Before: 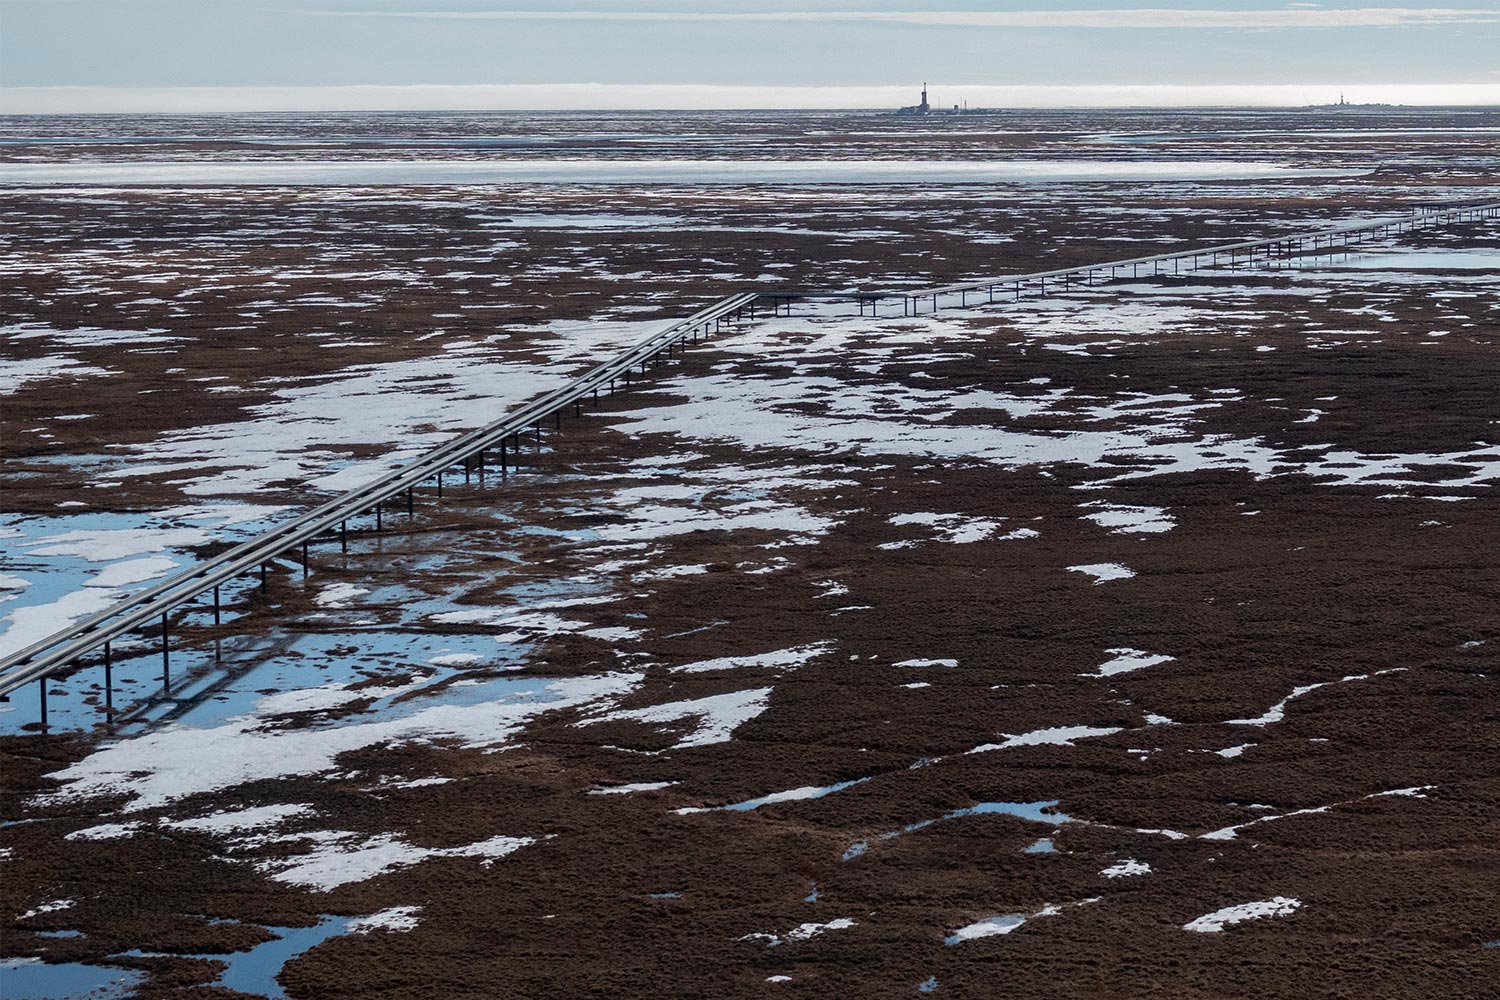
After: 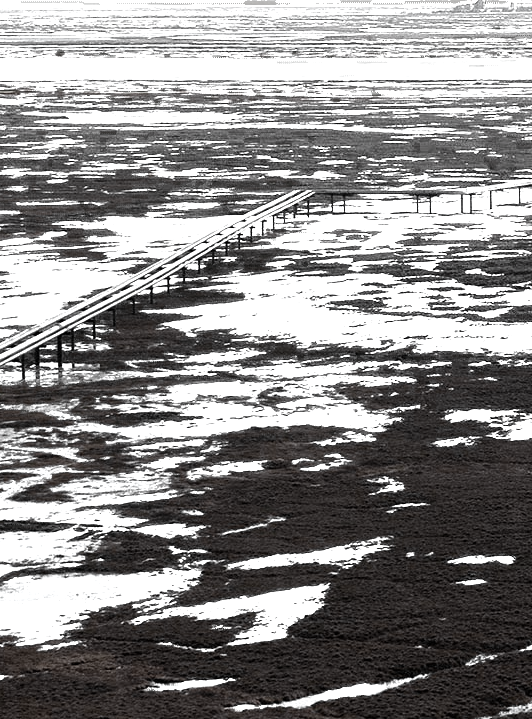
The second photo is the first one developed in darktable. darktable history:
crop and rotate: left 29.612%, top 10.38%, right 34.901%, bottom 17.656%
color balance rgb: perceptual saturation grading › global saturation 14.707%
color zones: curves: ch0 [(0, 0.613) (0.01, 0.613) (0.245, 0.448) (0.498, 0.529) (0.642, 0.665) (0.879, 0.777) (0.99, 0.613)]; ch1 [(0, 0.035) (0.121, 0.189) (0.259, 0.197) (0.415, 0.061) (0.589, 0.022) (0.732, 0.022) (0.857, 0.026) (0.991, 0.053)], process mode strong
tone equalizer: edges refinement/feathering 500, mask exposure compensation -1.57 EV, preserve details no
